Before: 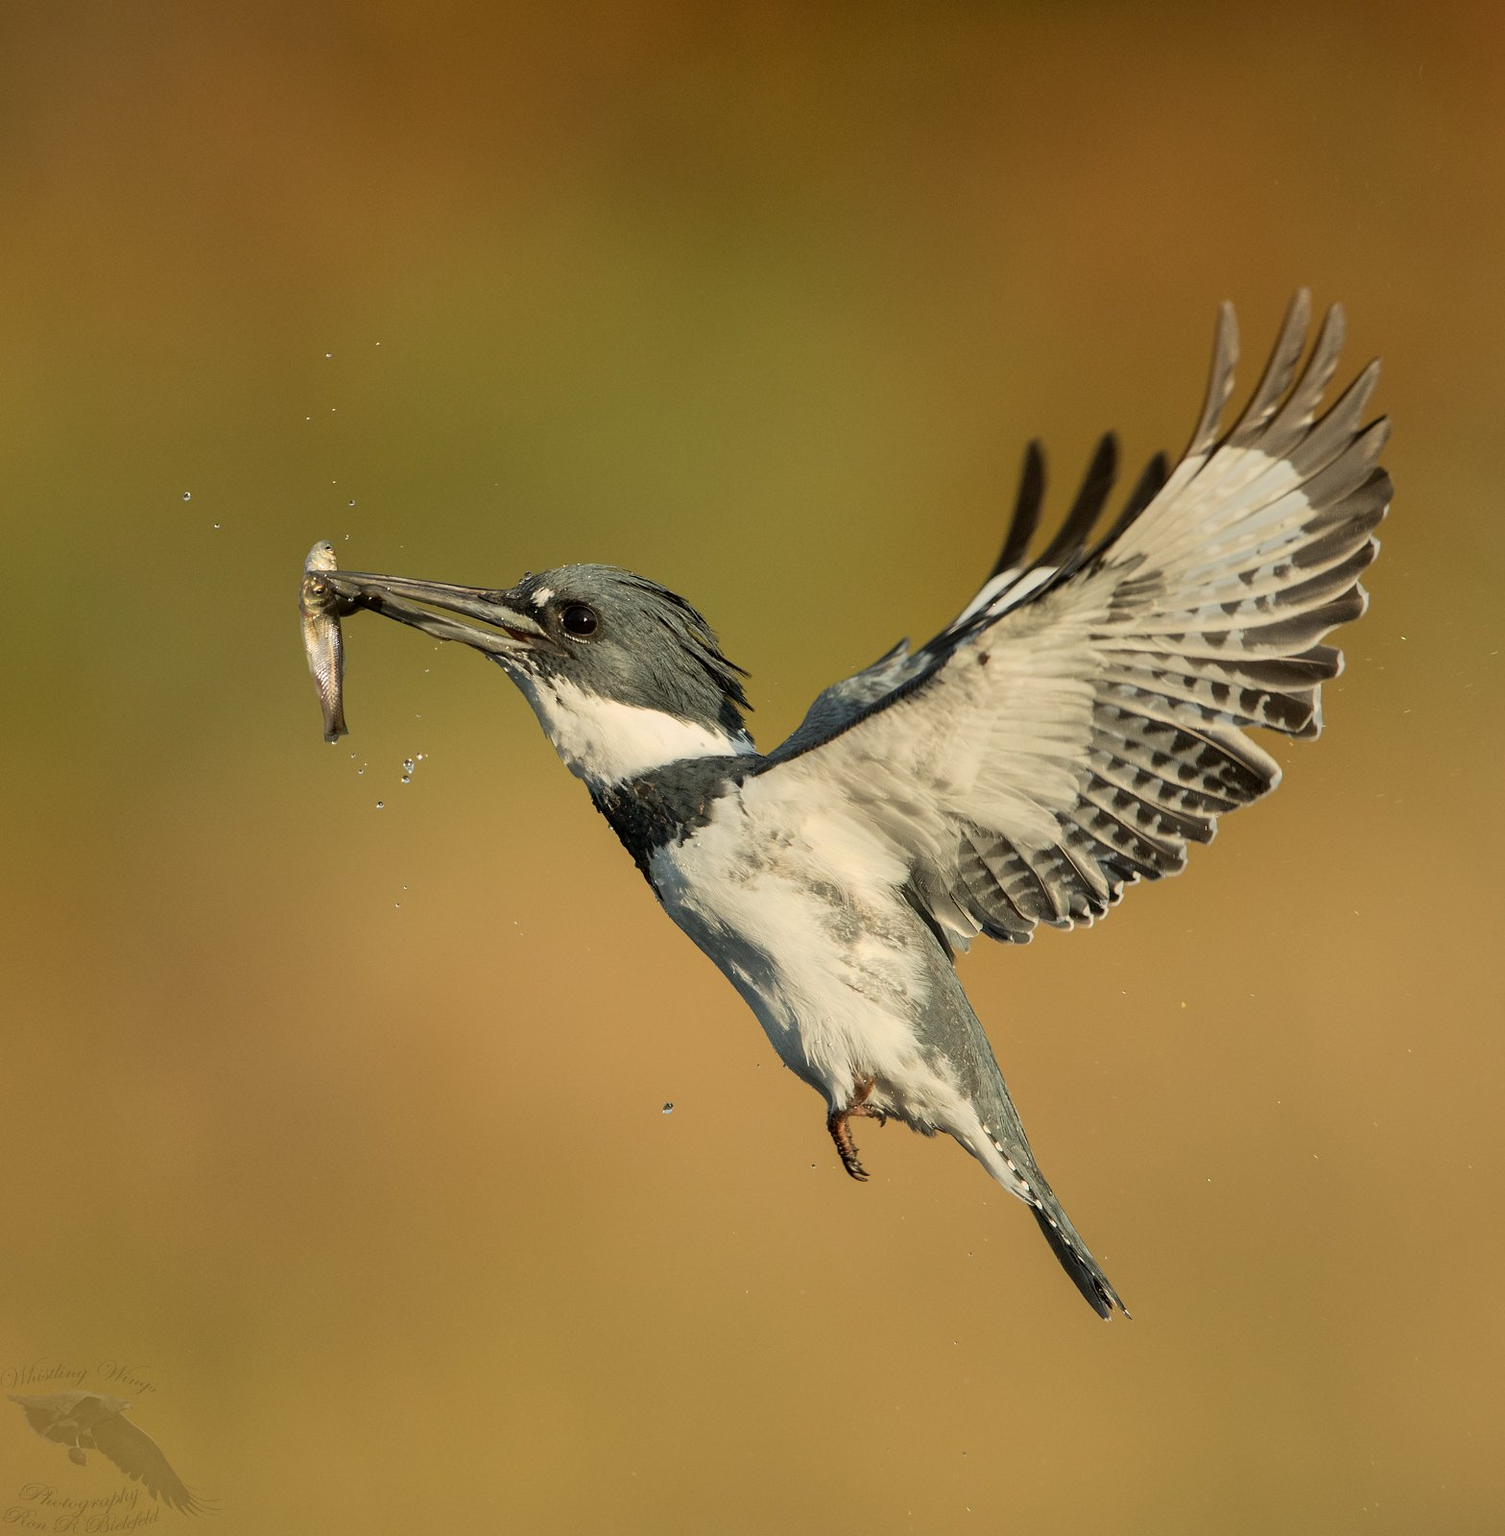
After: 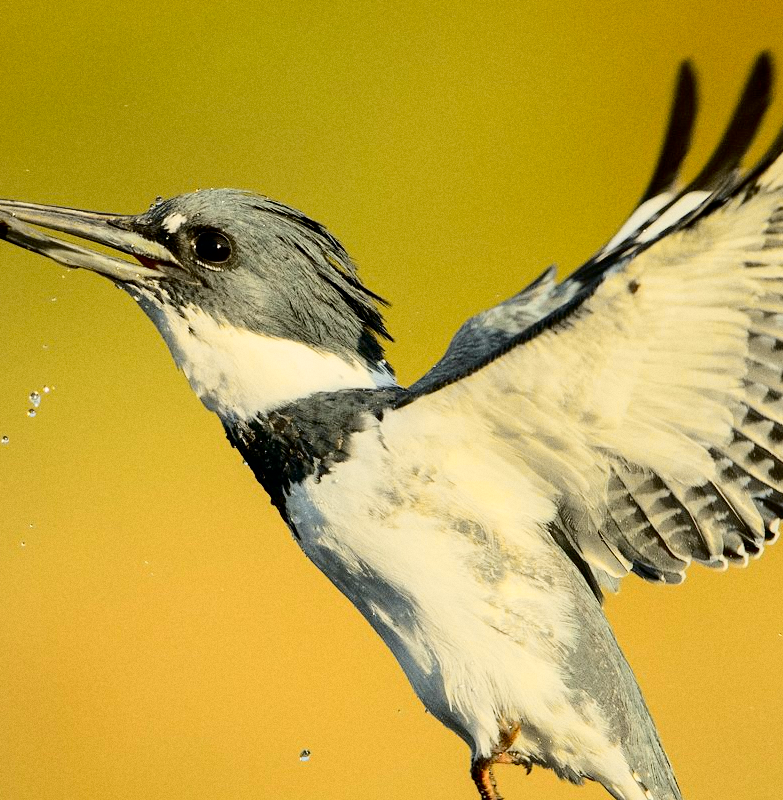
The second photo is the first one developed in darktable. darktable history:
crop: left 25%, top 25%, right 25%, bottom 25%
exposure: black level correction 0.005, exposure 0.286 EV, compensate highlight preservation false
tone curve: curves: ch0 [(0, 0) (0.11, 0.061) (0.256, 0.259) (0.398, 0.494) (0.498, 0.611) (0.65, 0.757) (0.835, 0.883) (1, 0.961)]; ch1 [(0, 0) (0.346, 0.307) (0.408, 0.369) (0.453, 0.457) (0.482, 0.479) (0.502, 0.498) (0.521, 0.51) (0.553, 0.554) (0.618, 0.65) (0.693, 0.727) (1, 1)]; ch2 [(0, 0) (0.366, 0.337) (0.434, 0.46) (0.485, 0.494) (0.5, 0.494) (0.511, 0.508) (0.537, 0.55) (0.579, 0.599) (0.621, 0.693) (1, 1)], color space Lab, independent channels, preserve colors none
grain: coarseness 7.08 ISO, strength 21.67%, mid-tones bias 59.58%
